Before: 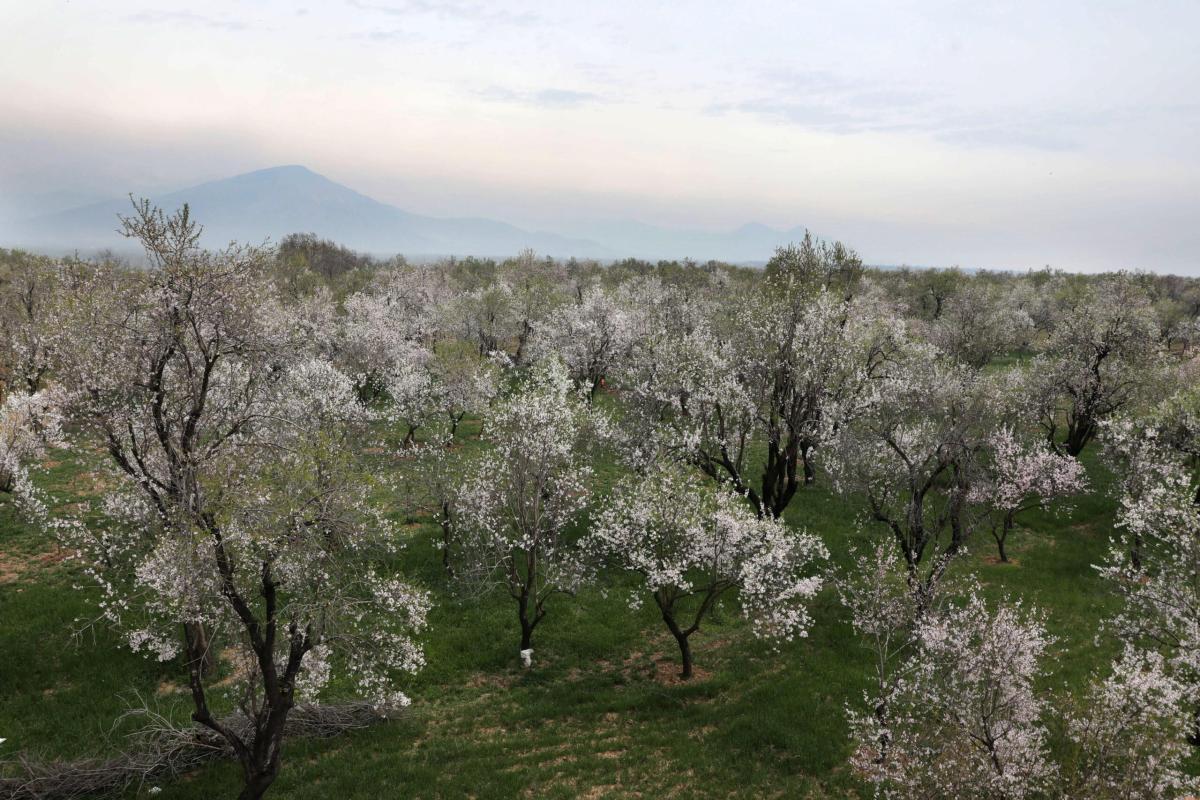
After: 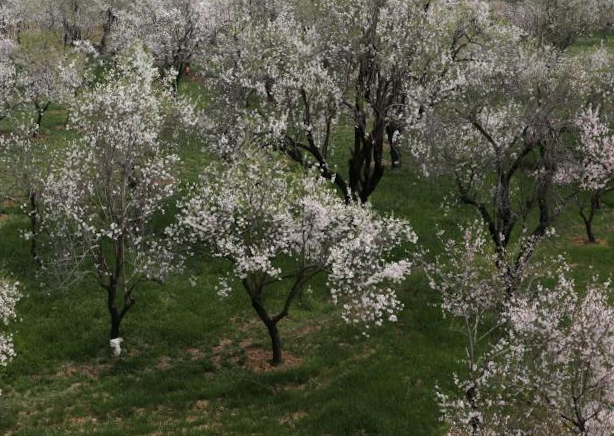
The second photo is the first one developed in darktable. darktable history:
crop: left 34.479%, top 38.822%, right 13.718%, bottom 5.172%
rotate and perspective: rotation -1°, crop left 0.011, crop right 0.989, crop top 0.025, crop bottom 0.975
